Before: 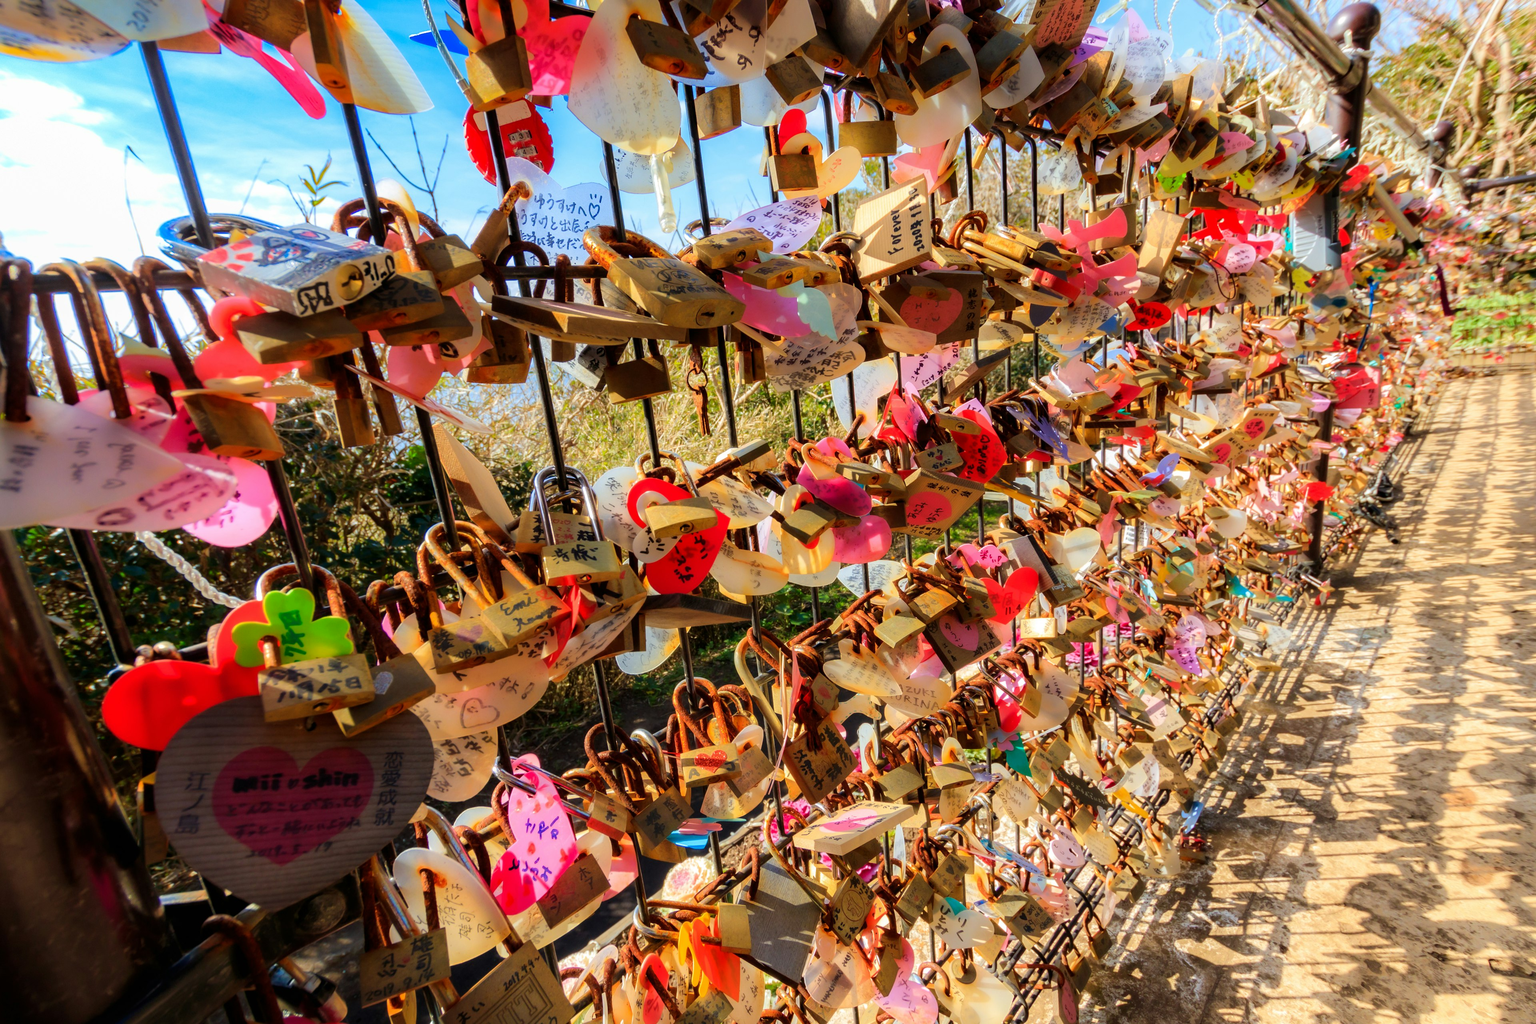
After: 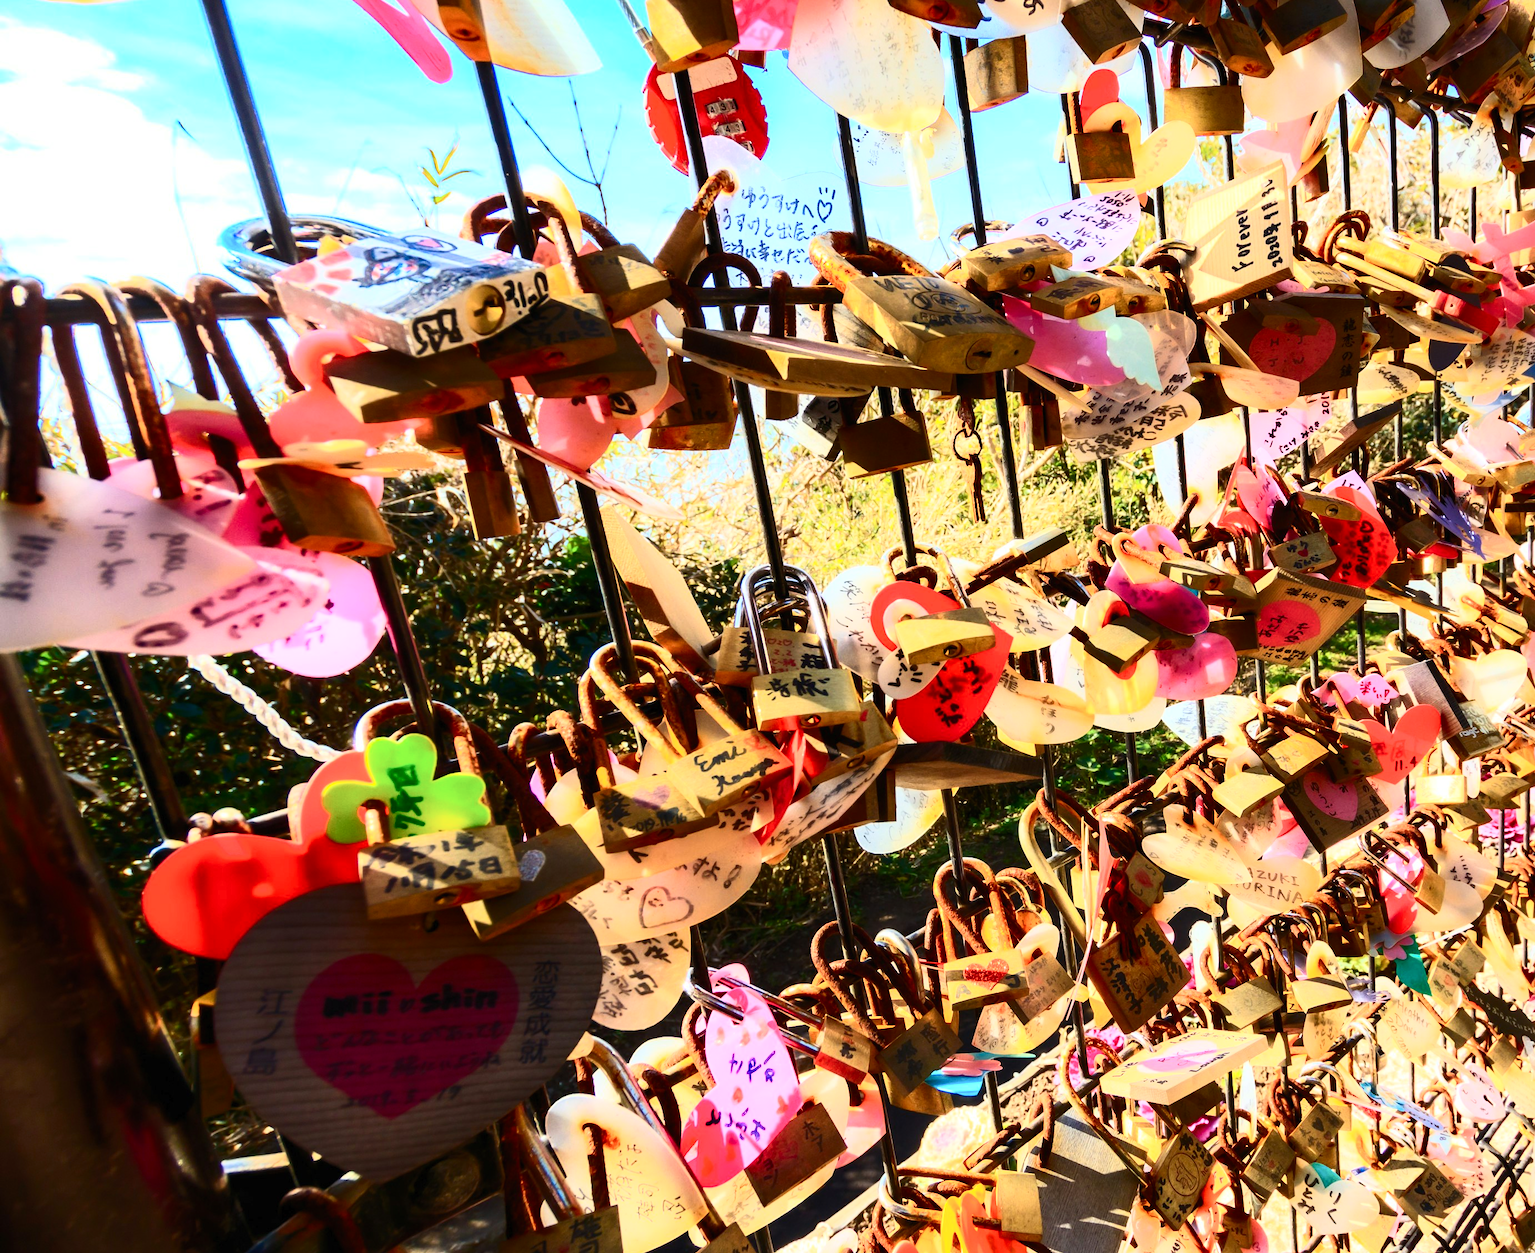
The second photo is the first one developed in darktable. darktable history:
crop: top 5.803%, right 27.864%, bottom 5.804%
contrast brightness saturation: contrast 0.62, brightness 0.34, saturation 0.14
